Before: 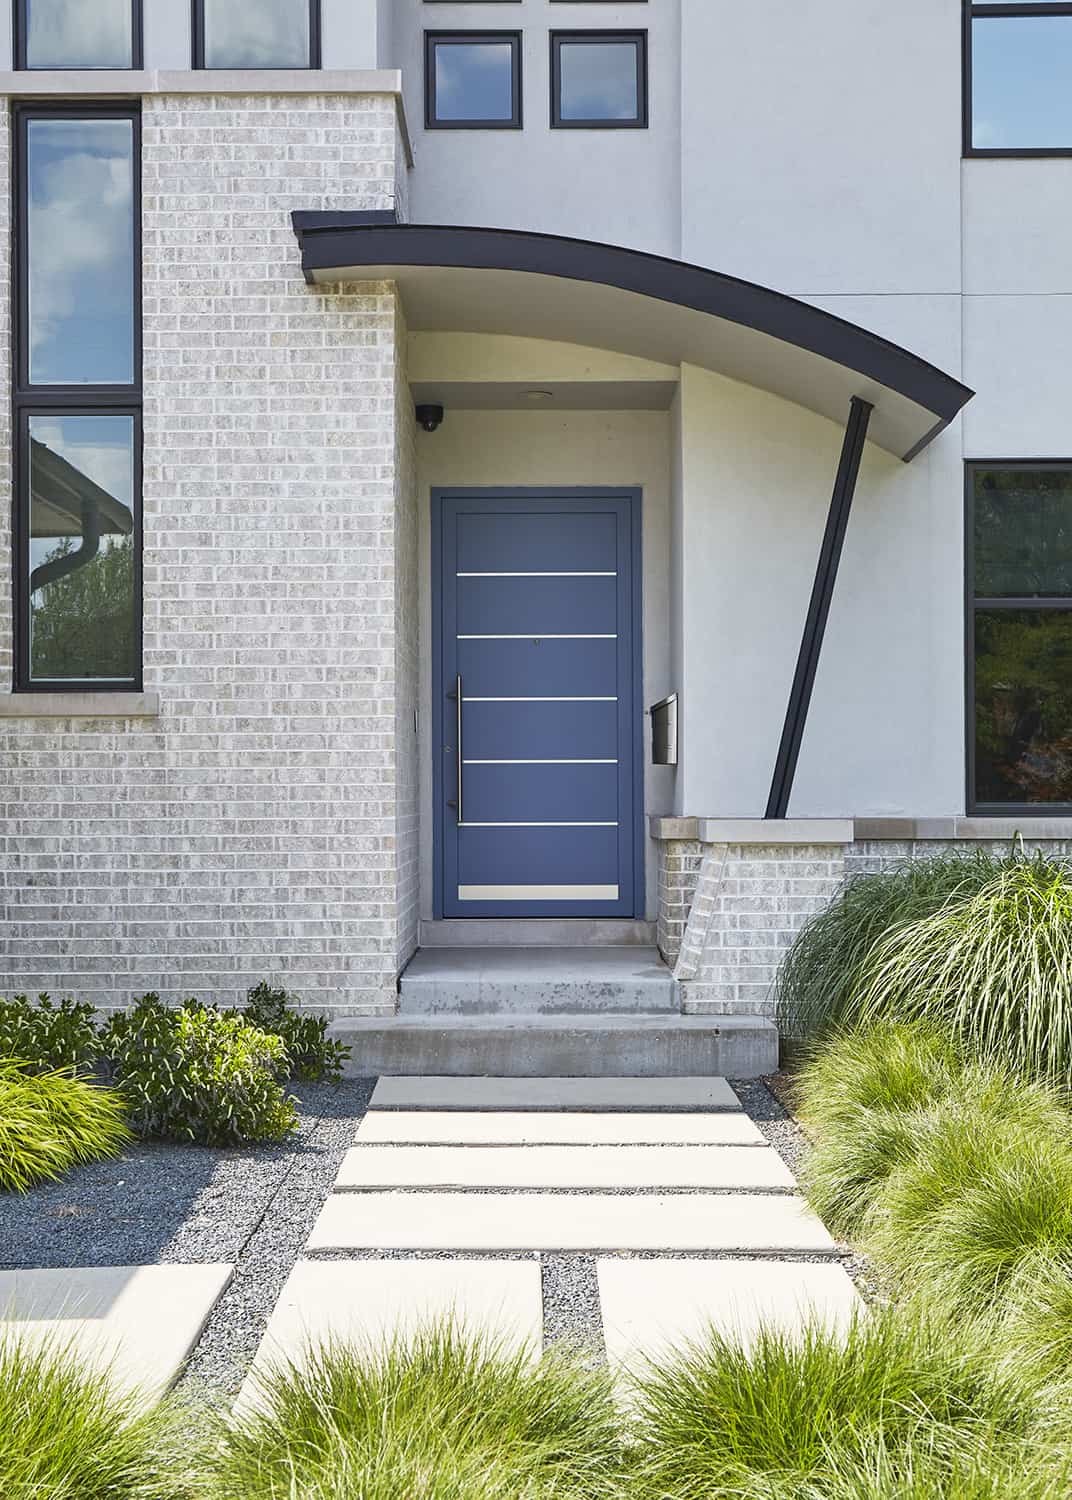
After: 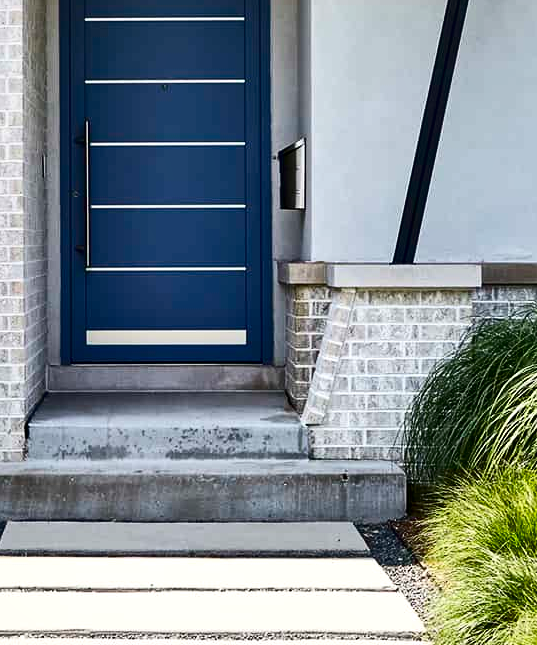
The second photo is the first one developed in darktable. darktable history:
color correction: highlights b* -0.052
exposure: black level correction -0.001, exposure 0.08 EV, compensate highlight preservation false
local contrast: mode bilateral grid, contrast 20, coarseness 50, detail 132%, midtone range 0.2
crop: left 34.786%, top 37.003%, right 15.043%, bottom 19.971%
contrast brightness saturation: contrast 0.242, brightness -0.234, saturation 0.145
